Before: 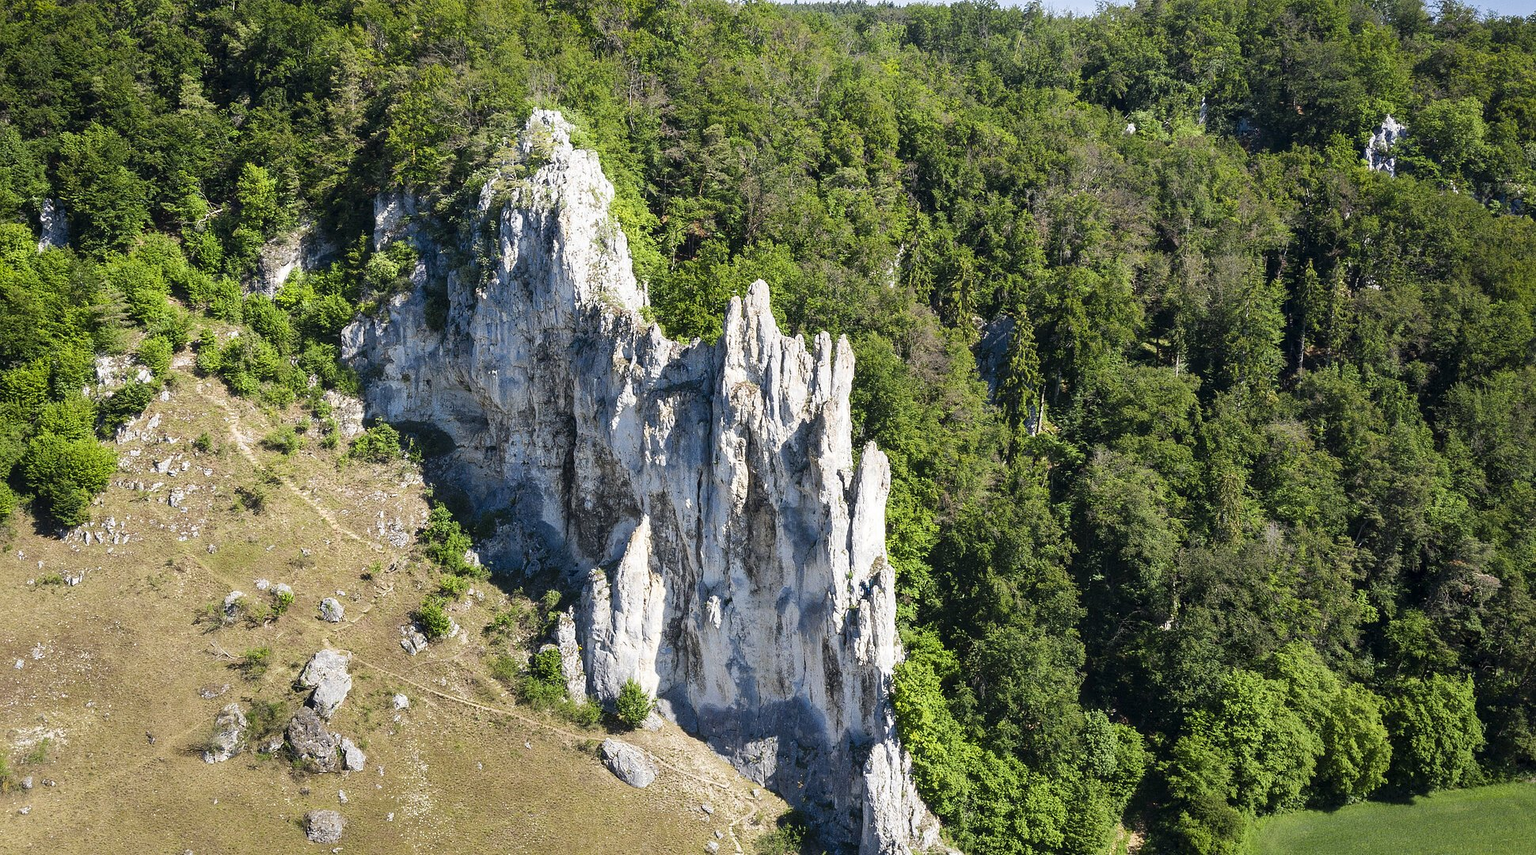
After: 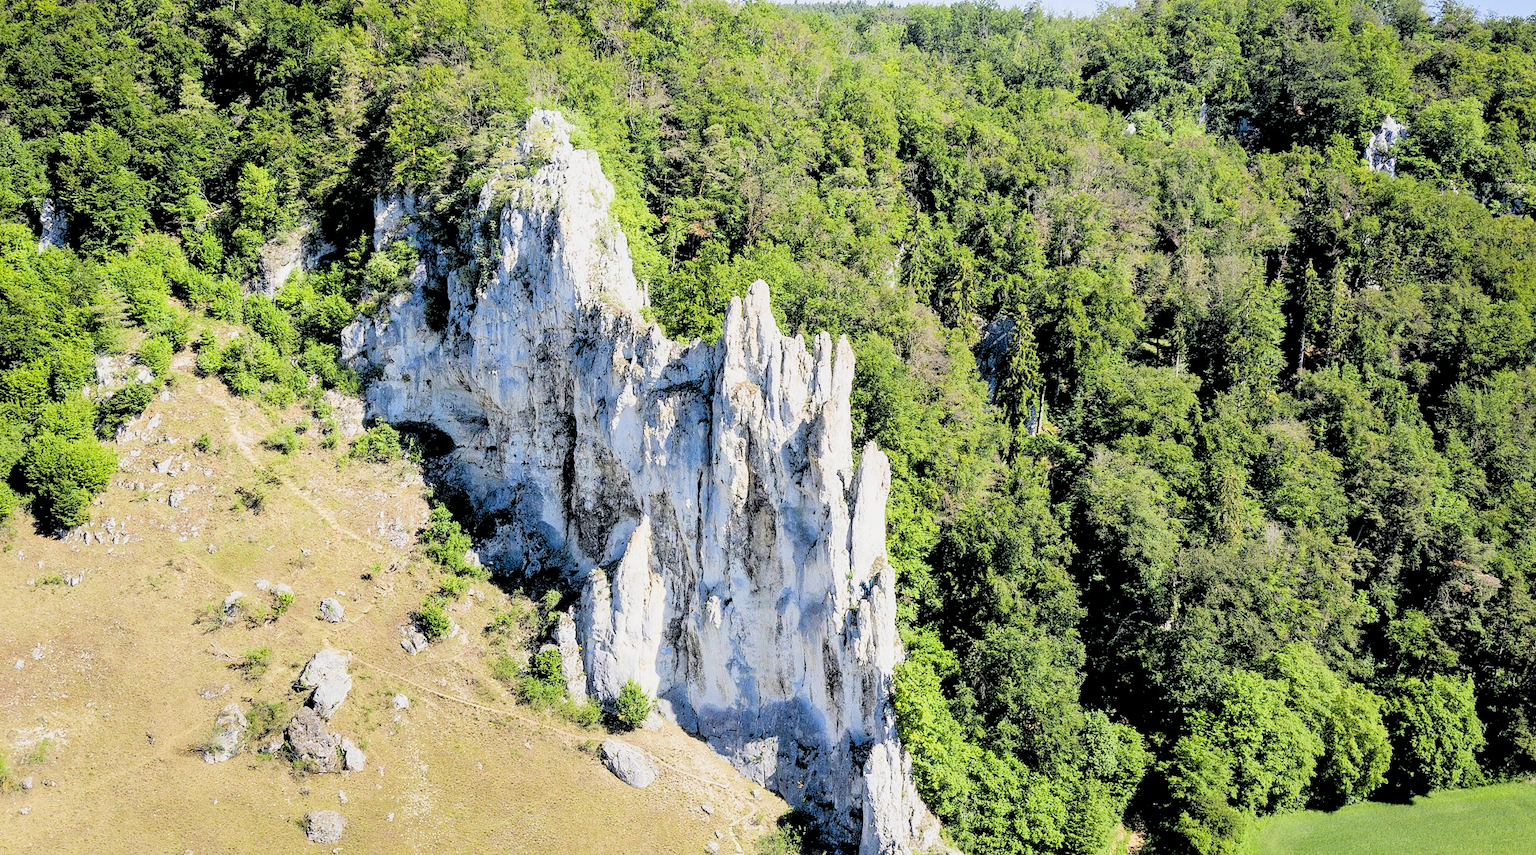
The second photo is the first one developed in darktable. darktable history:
levels: levels [0.072, 0.414, 0.976]
exposure: exposure 0.081 EV, compensate highlight preservation false
filmic rgb: hardness 4.17
rgb levels: levels [[0.013, 0.434, 0.89], [0, 0.5, 1], [0, 0.5, 1]]
